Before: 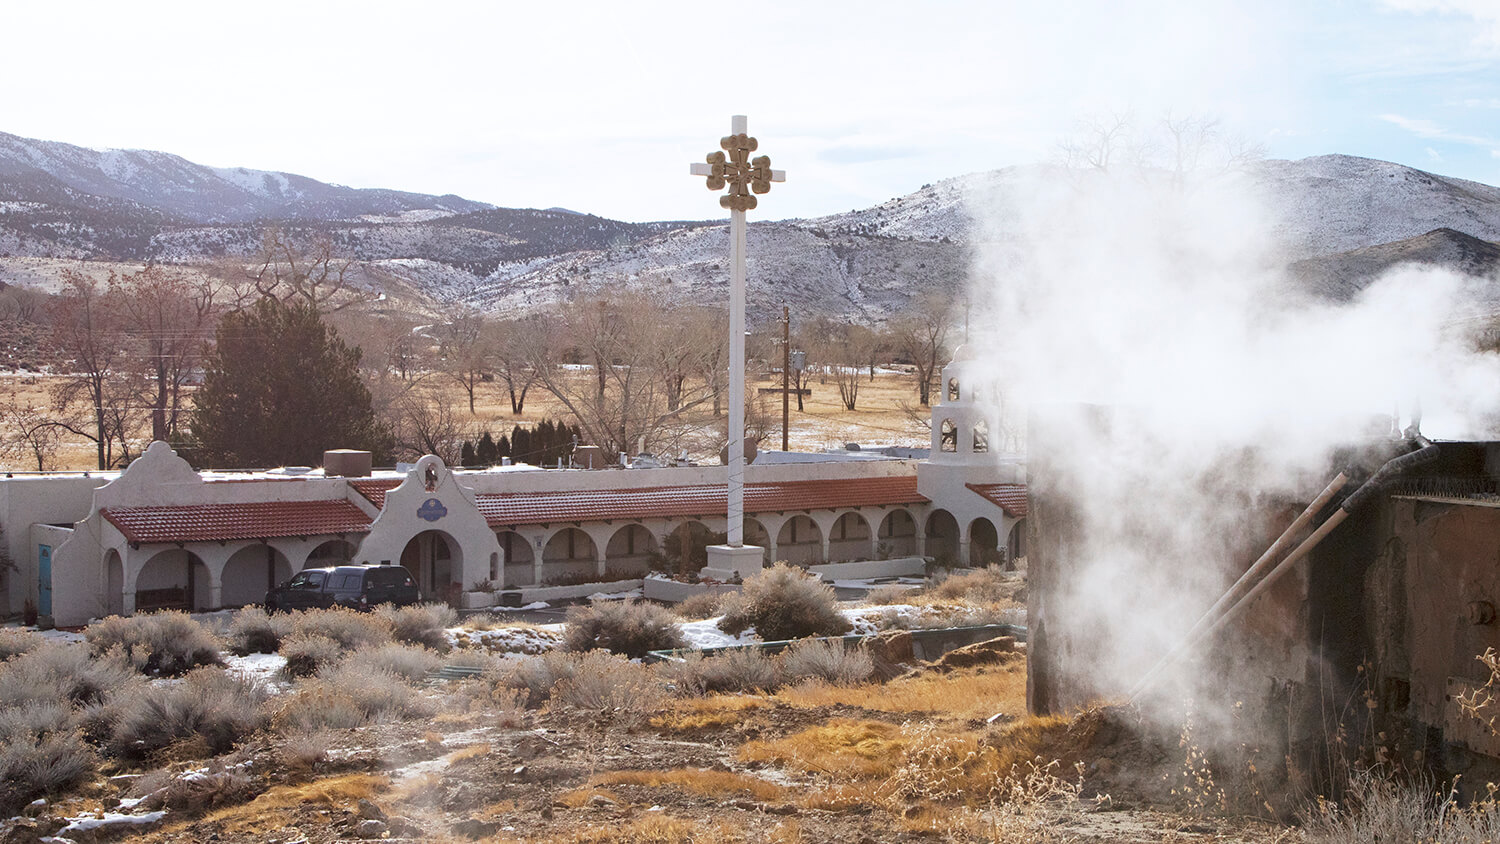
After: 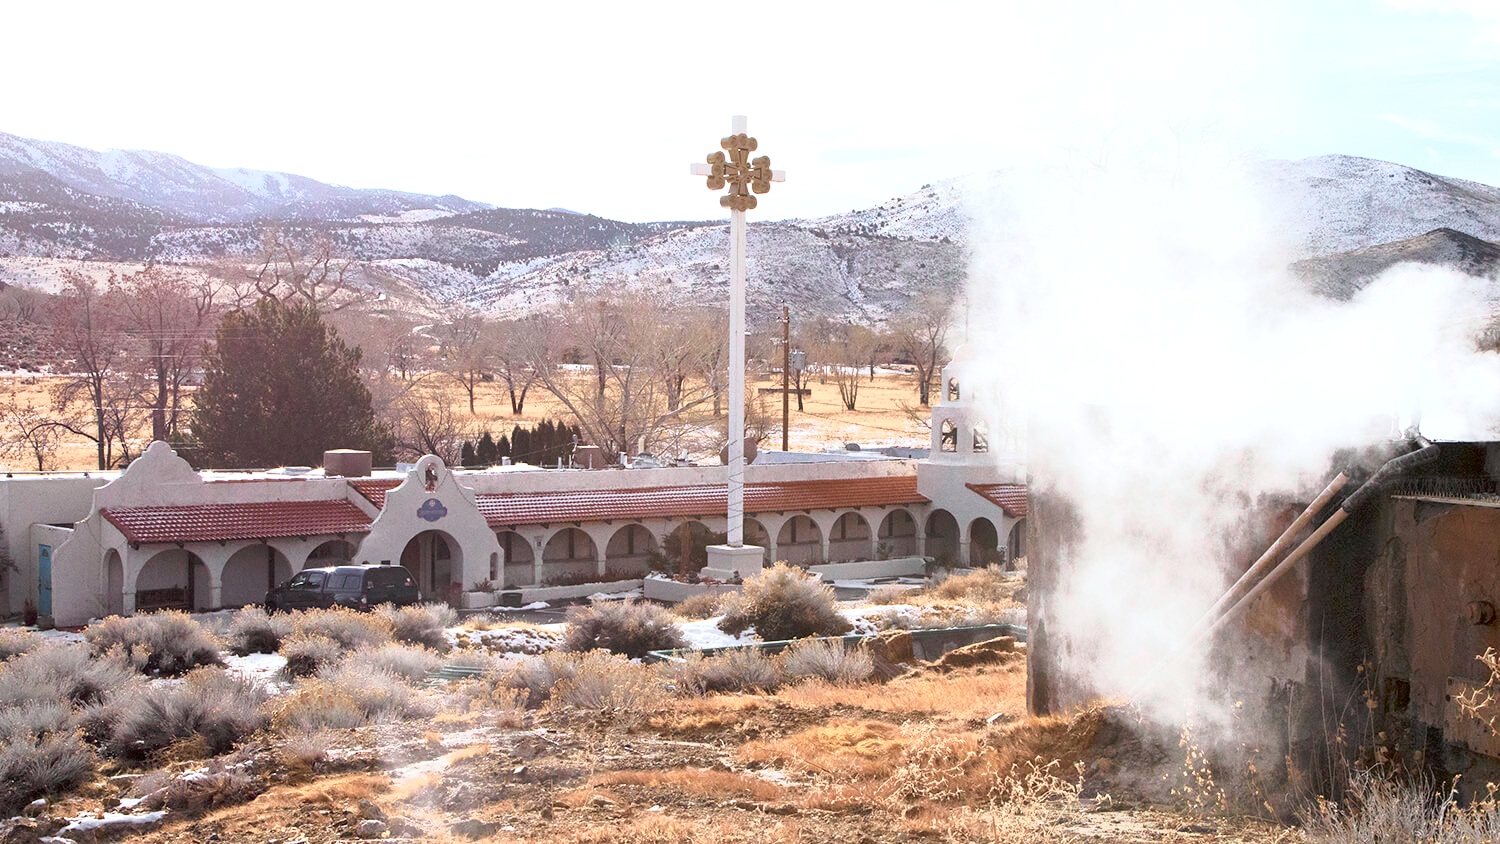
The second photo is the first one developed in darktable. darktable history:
exposure: exposure 0.405 EV, compensate highlight preservation false
tone curve: curves: ch0 [(0, 0) (0.105, 0.068) (0.181, 0.185) (0.28, 0.291) (0.384, 0.404) (0.485, 0.531) (0.638, 0.681) (0.795, 0.879) (1, 0.977)]; ch1 [(0, 0) (0.161, 0.092) (0.35, 0.33) (0.379, 0.401) (0.456, 0.469) (0.504, 0.5) (0.512, 0.514) (0.58, 0.597) (0.635, 0.646) (1, 1)]; ch2 [(0, 0) (0.371, 0.362) (0.437, 0.437) (0.5, 0.5) (0.53, 0.523) (0.56, 0.58) (0.622, 0.606) (1, 1)], color space Lab, independent channels, preserve colors none
